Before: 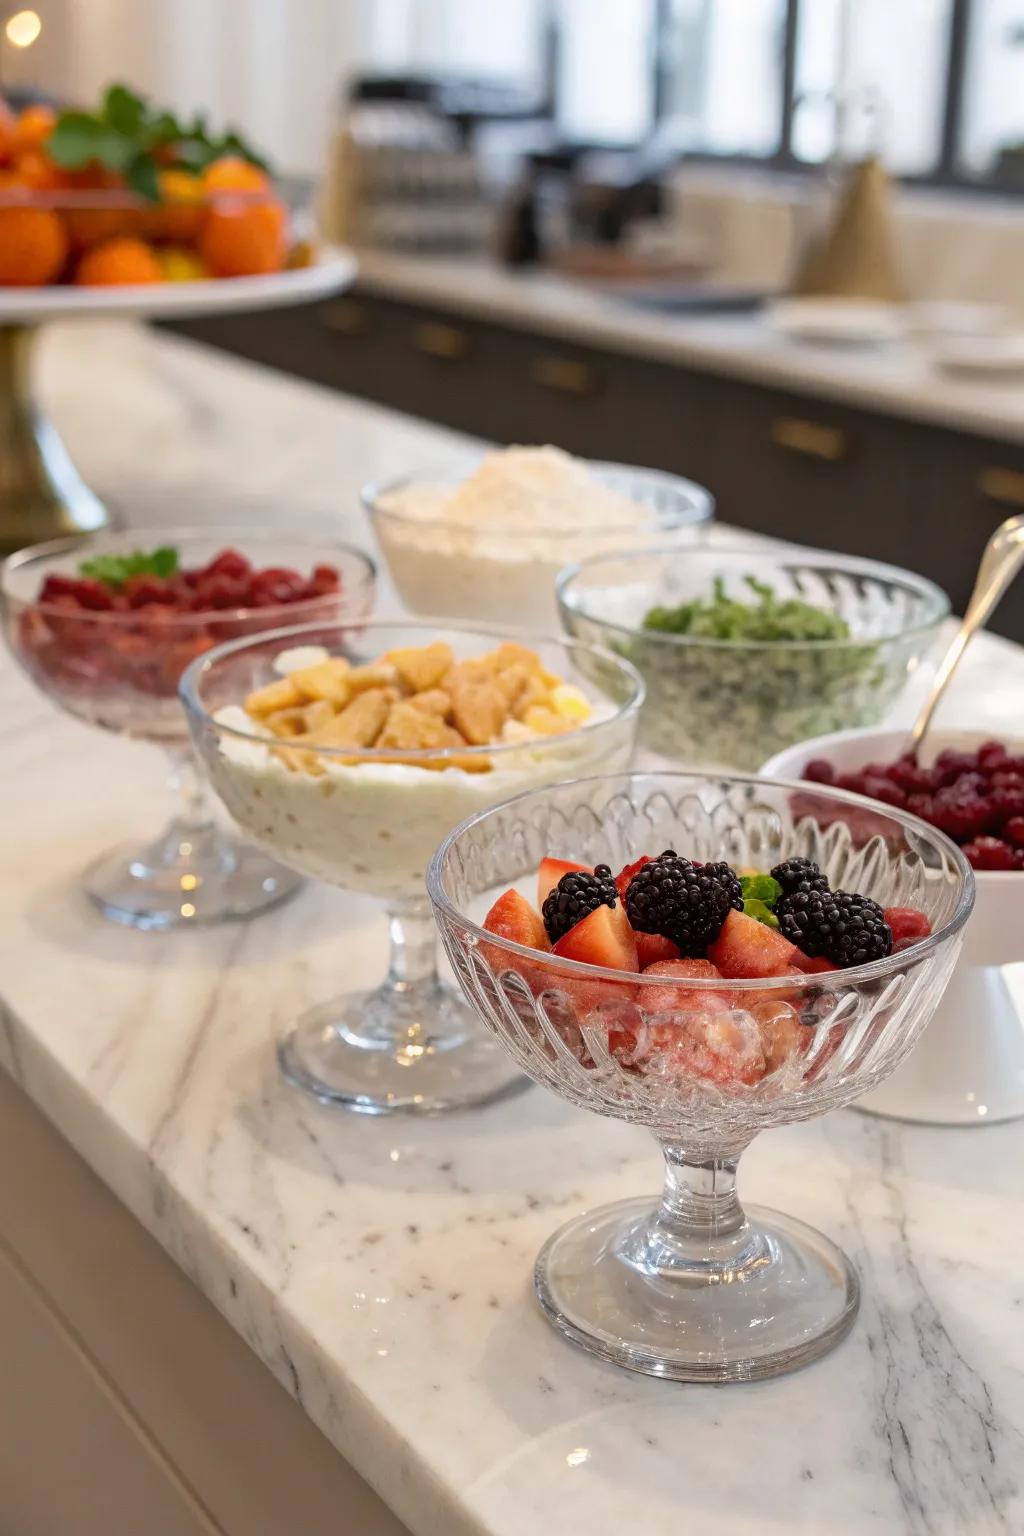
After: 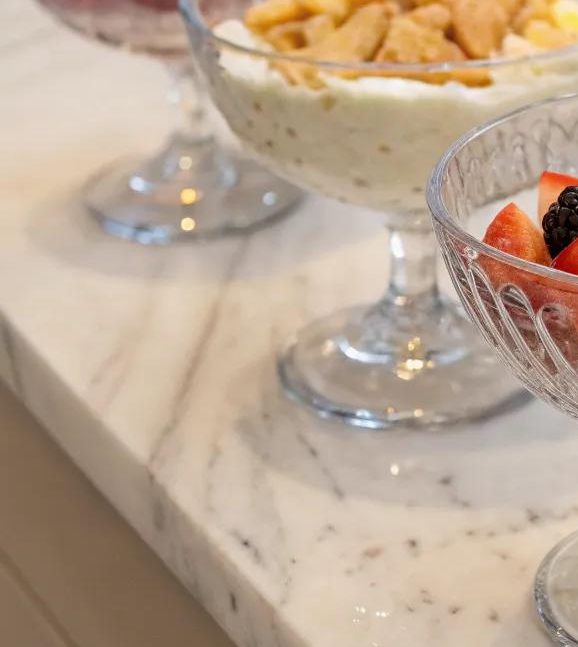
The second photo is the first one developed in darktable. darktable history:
crop: top 44.662%, right 43.485%, bottom 13.178%
